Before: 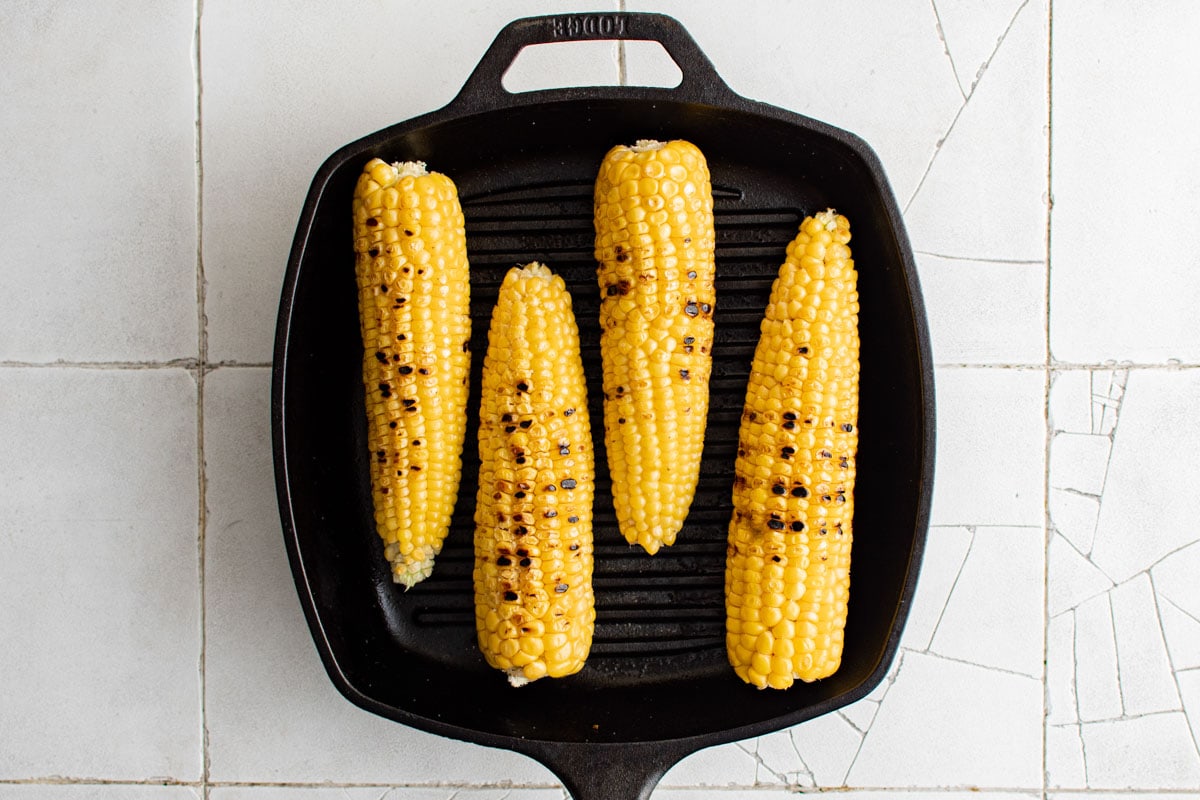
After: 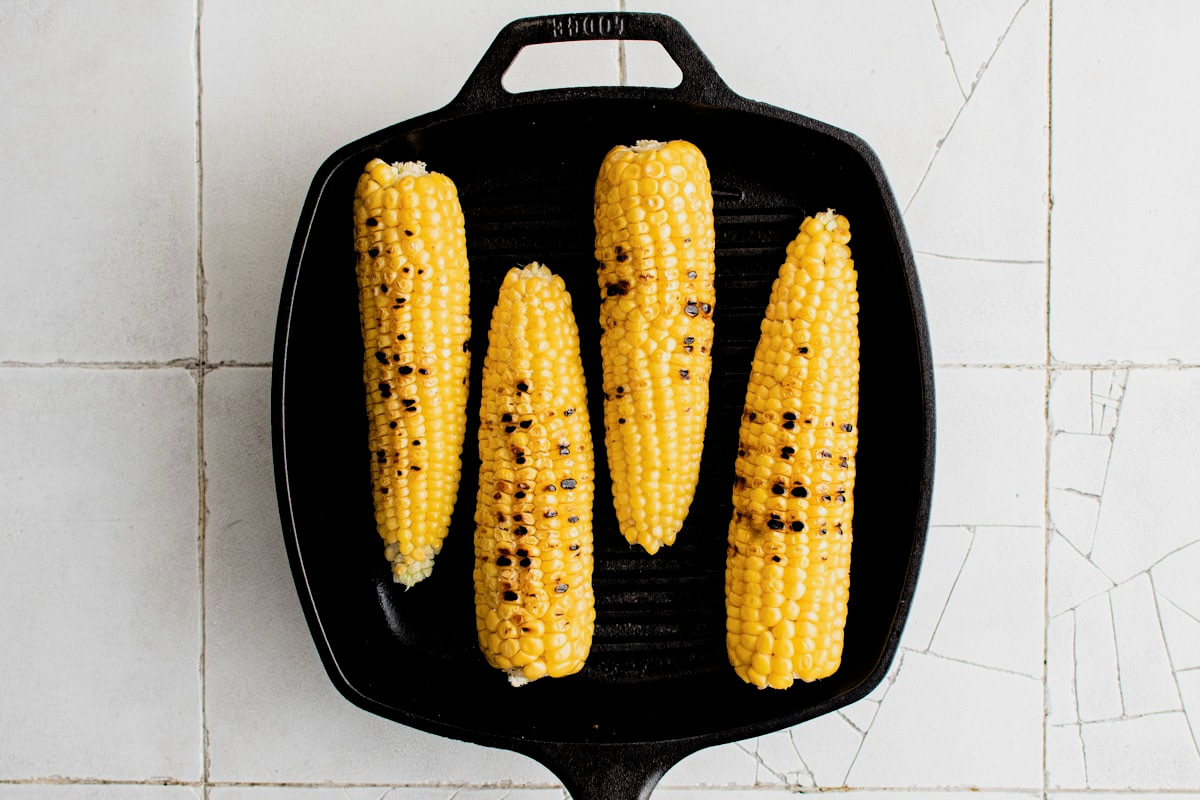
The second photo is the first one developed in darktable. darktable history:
filmic rgb: black relative exposure -5.07 EV, white relative exposure 3.17 EV, hardness 3.46, contrast 1.19, highlights saturation mix -30.52%
